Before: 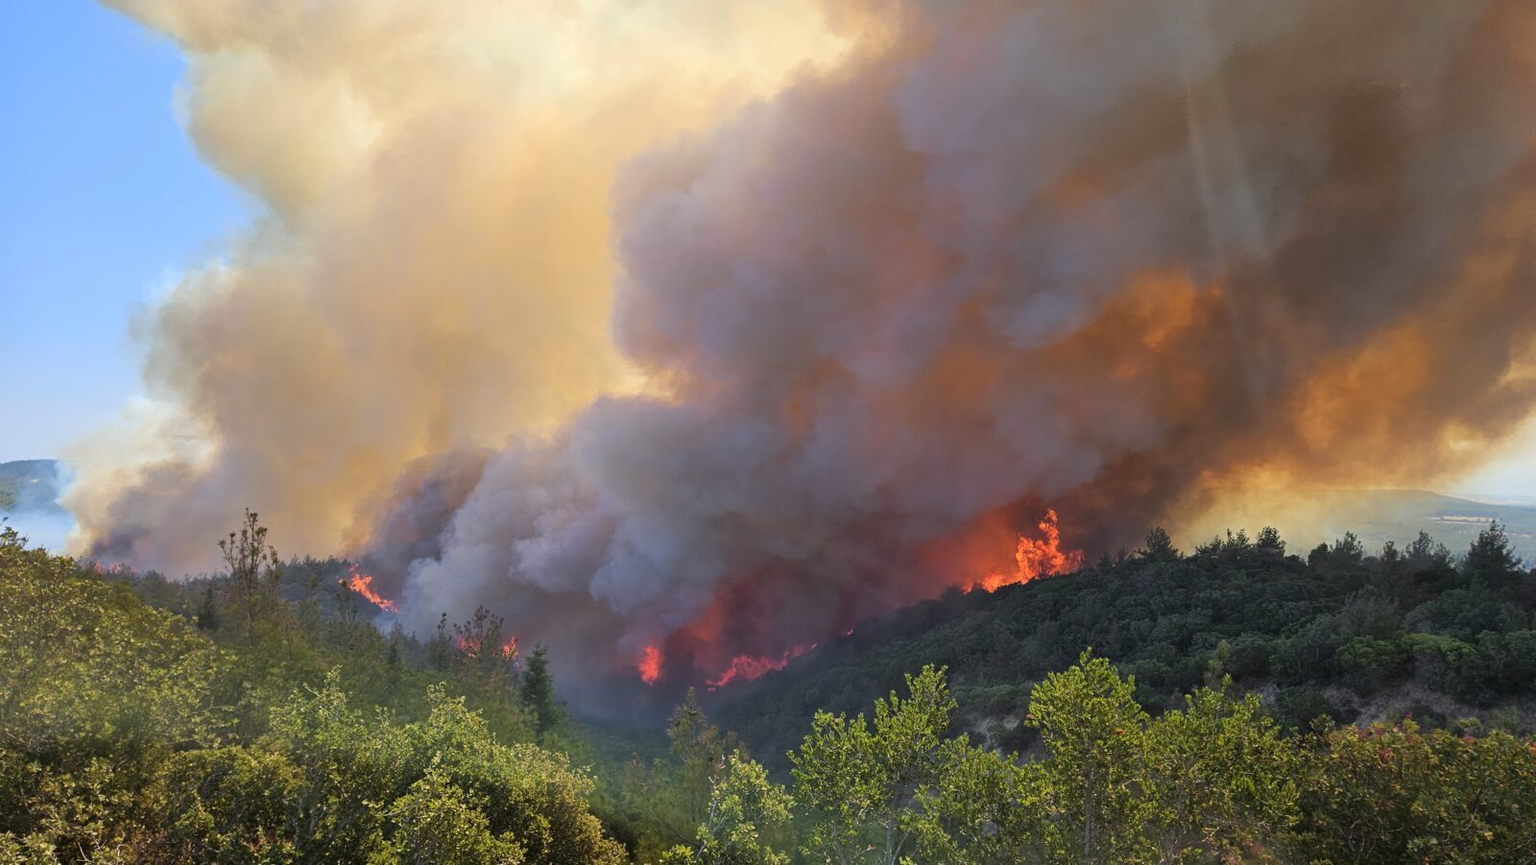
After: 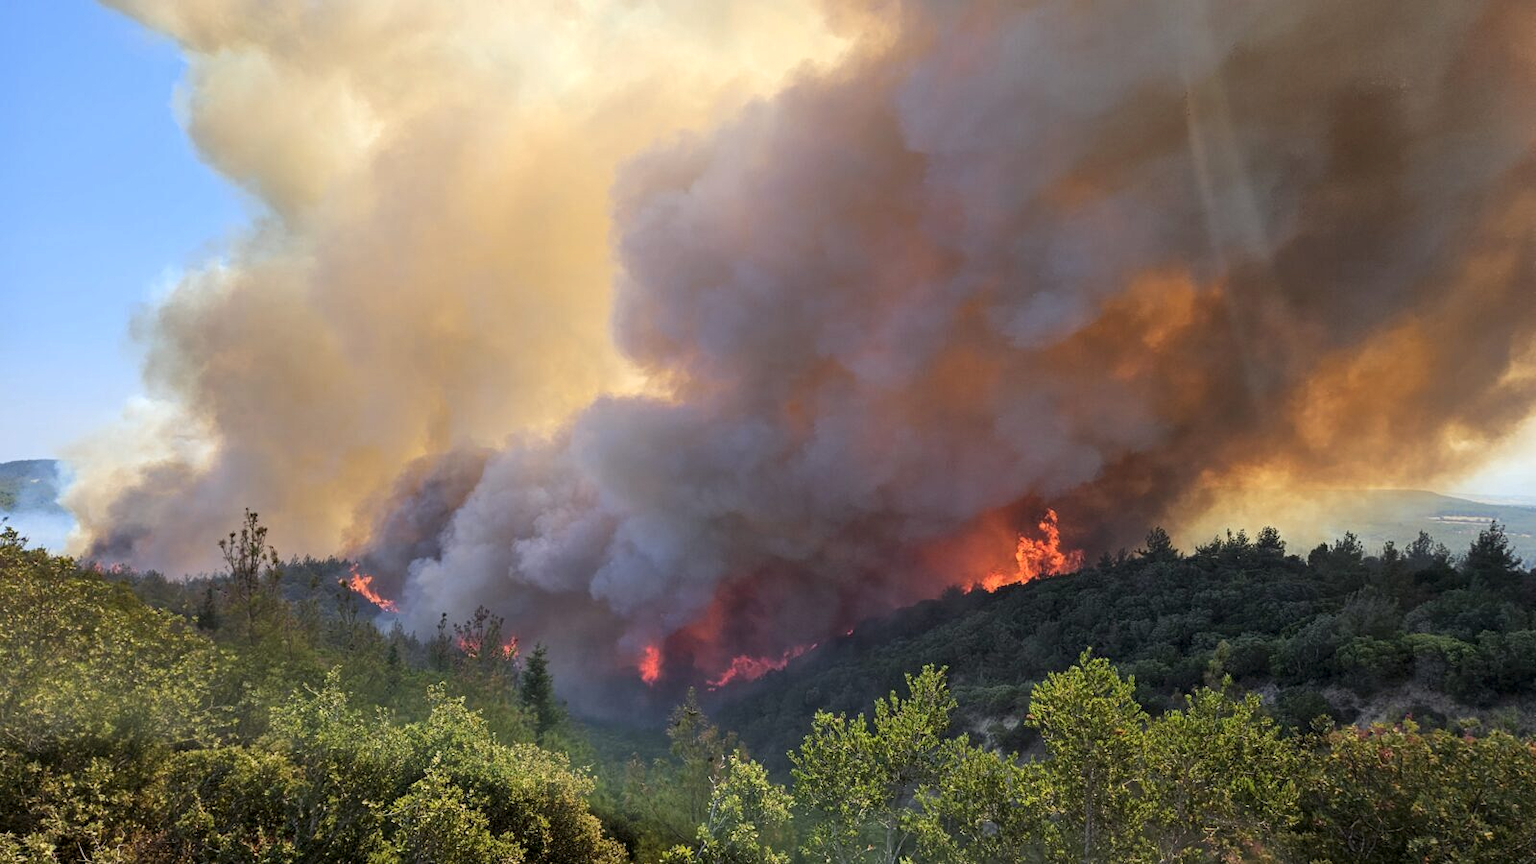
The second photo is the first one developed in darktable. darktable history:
local contrast: highlights 23%, shadows 73%, midtone range 0.748
